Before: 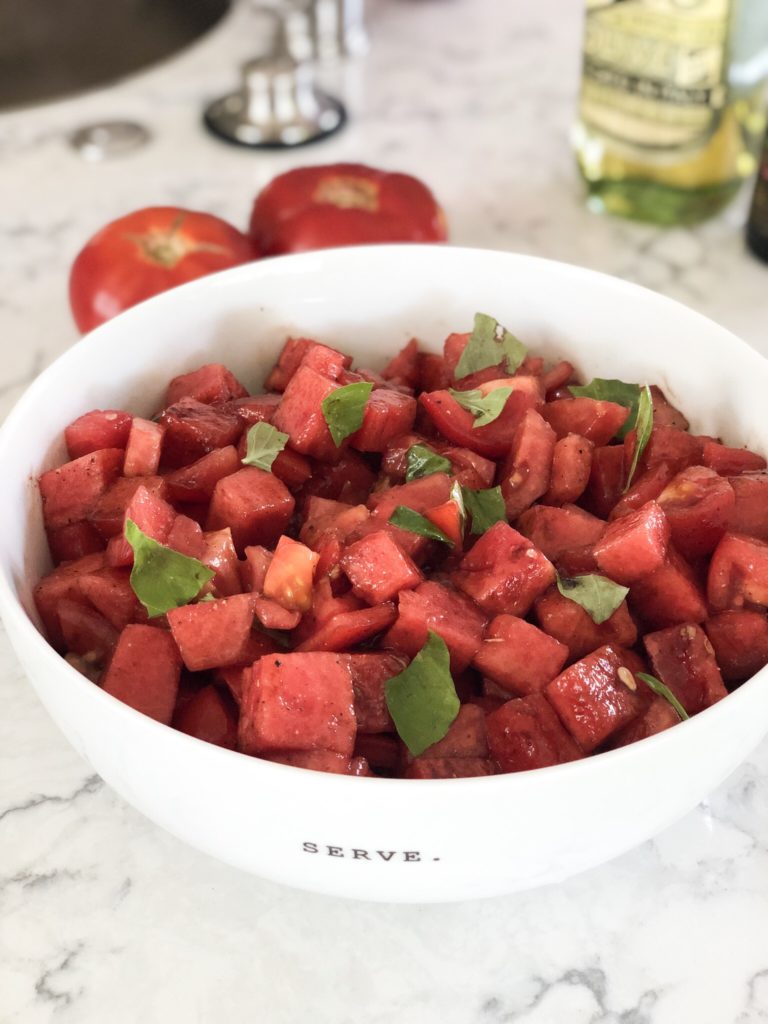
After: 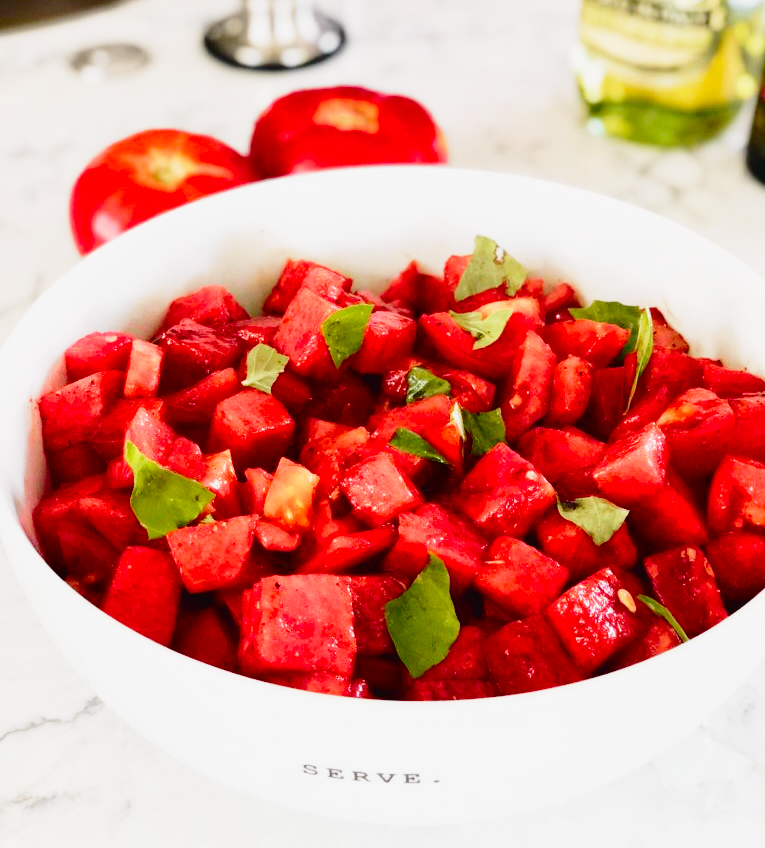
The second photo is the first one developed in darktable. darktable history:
contrast brightness saturation: contrast 0.12, brightness -0.12, saturation 0.2
tone curve: curves: ch0 [(0, 0.021) (0.049, 0.044) (0.157, 0.131) (0.365, 0.359) (0.499, 0.517) (0.675, 0.667) (0.856, 0.83) (1, 0.969)]; ch1 [(0, 0) (0.302, 0.309) (0.433, 0.443) (0.472, 0.47) (0.502, 0.503) (0.527, 0.516) (0.564, 0.557) (0.614, 0.645) (0.677, 0.722) (0.859, 0.889) (1, 1)]; ch2 [(0, 0) (0.33, 0.301) (0.447, 0.44) (0.487, 0.496) (0.502, 0.501) (0.535, 0.537) (0.565, 0.558) (0.608, 0.624) (1, 1)], color space Lab, independent channels, preserve colors none
crop: top 7.625%, bottom 8.027%
tone equalizer: on, module defaults
base curve: curves: ch0 [(0, 0) (0.028, 0.03) (0.121, 0.232) (0.46, 0.748) (0.859, 0.968) (1, 1)], preserve colors none
